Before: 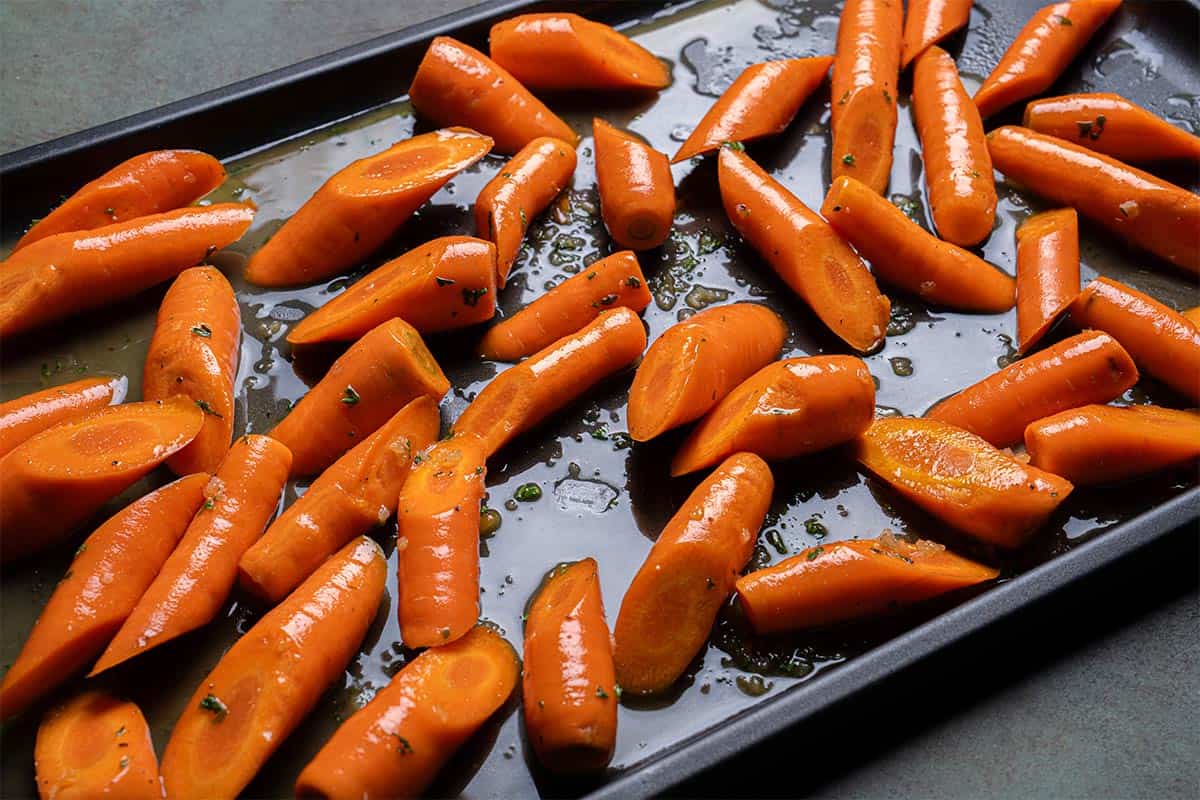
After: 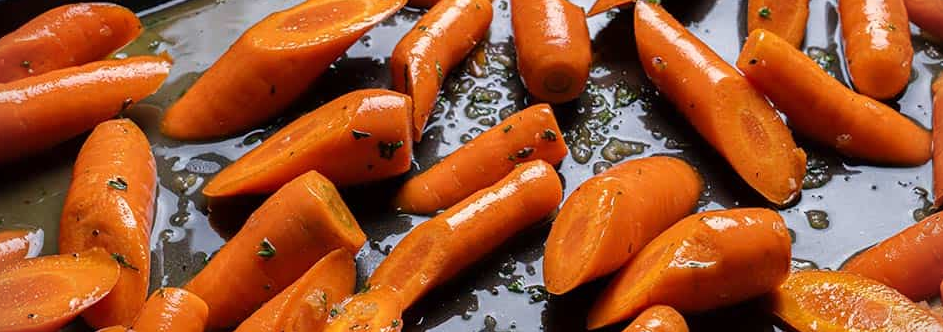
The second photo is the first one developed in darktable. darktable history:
crop: left 7.036%, top 18.398%, right 14.379%, bottom 40.043%
vignetting: fall-off start 91.19%
